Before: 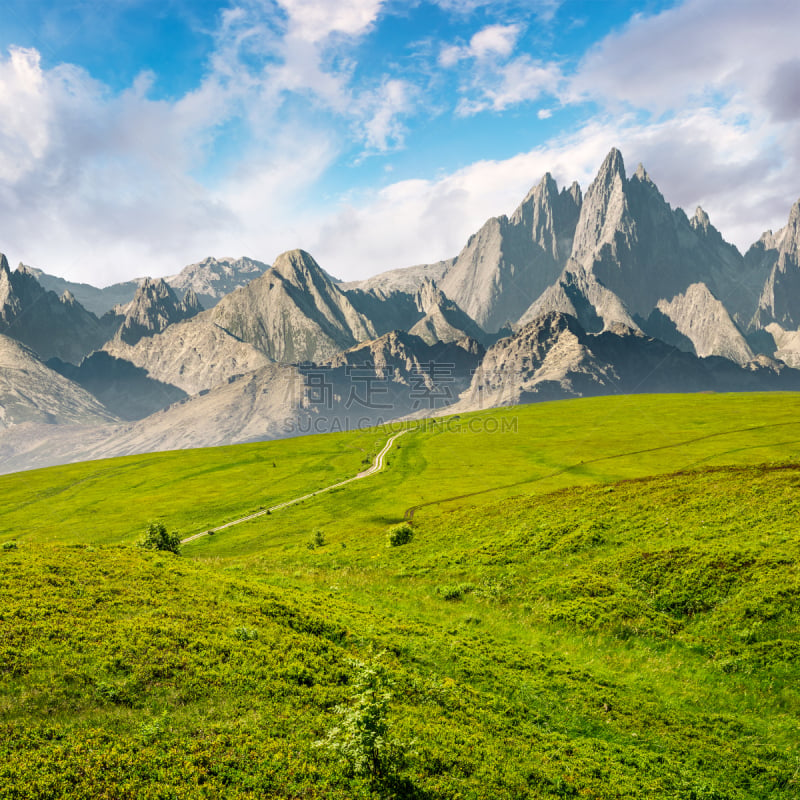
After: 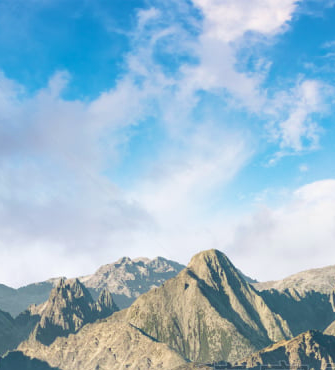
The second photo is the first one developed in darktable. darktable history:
crop and rotate: left 10.817%, top 0.062%, right 47.194%, bottom 53.626%
velvia: on, module defaults
white balance: red 0.986, blue 1.01
